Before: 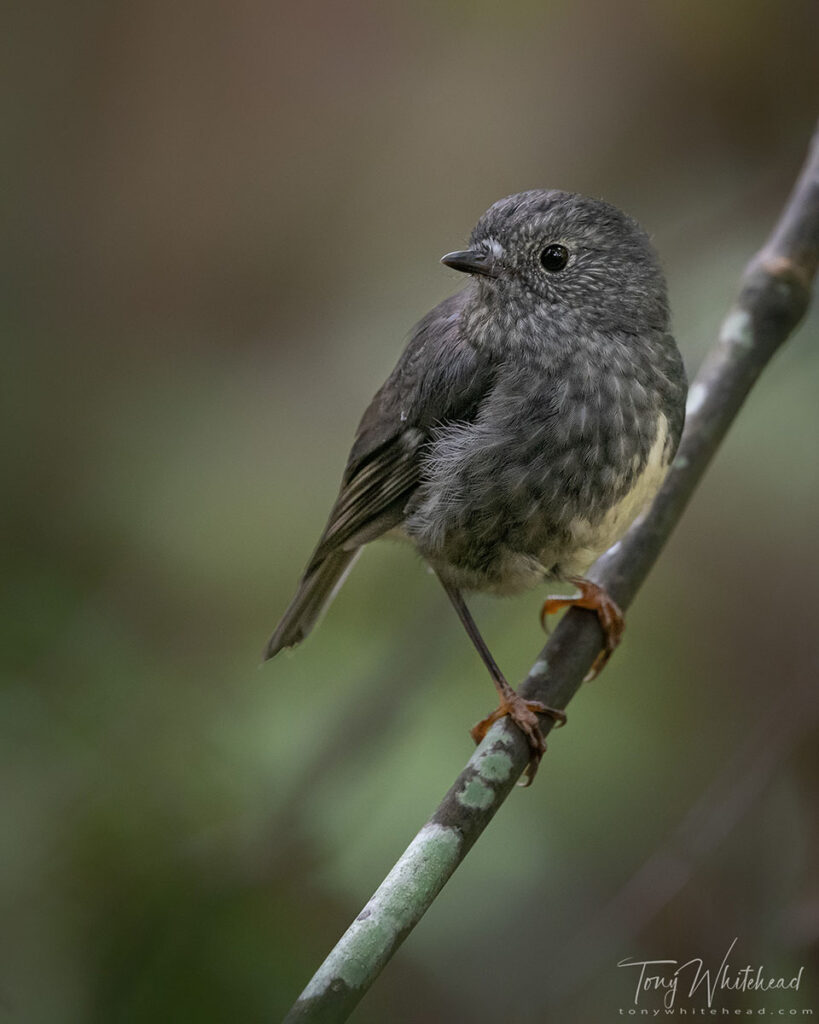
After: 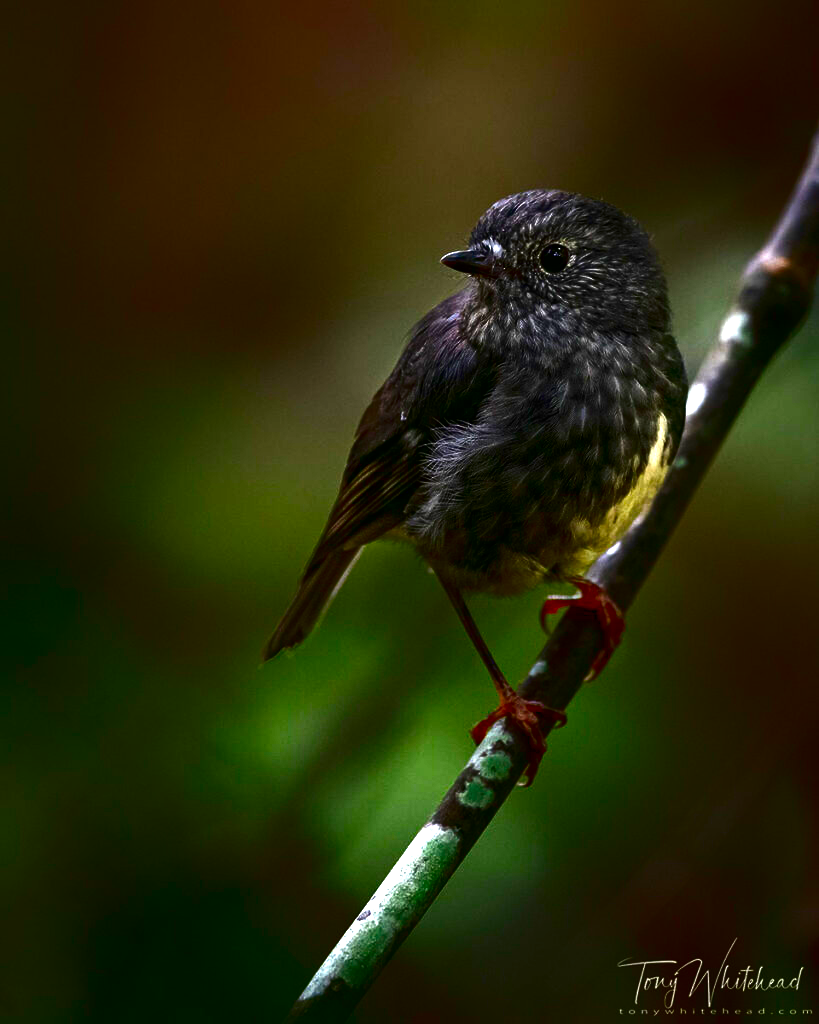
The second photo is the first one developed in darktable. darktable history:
contrast brightness saturation: brightness -1, saturation 1
exposure: exposure 1.2 EV, compensate highlight preservation false
